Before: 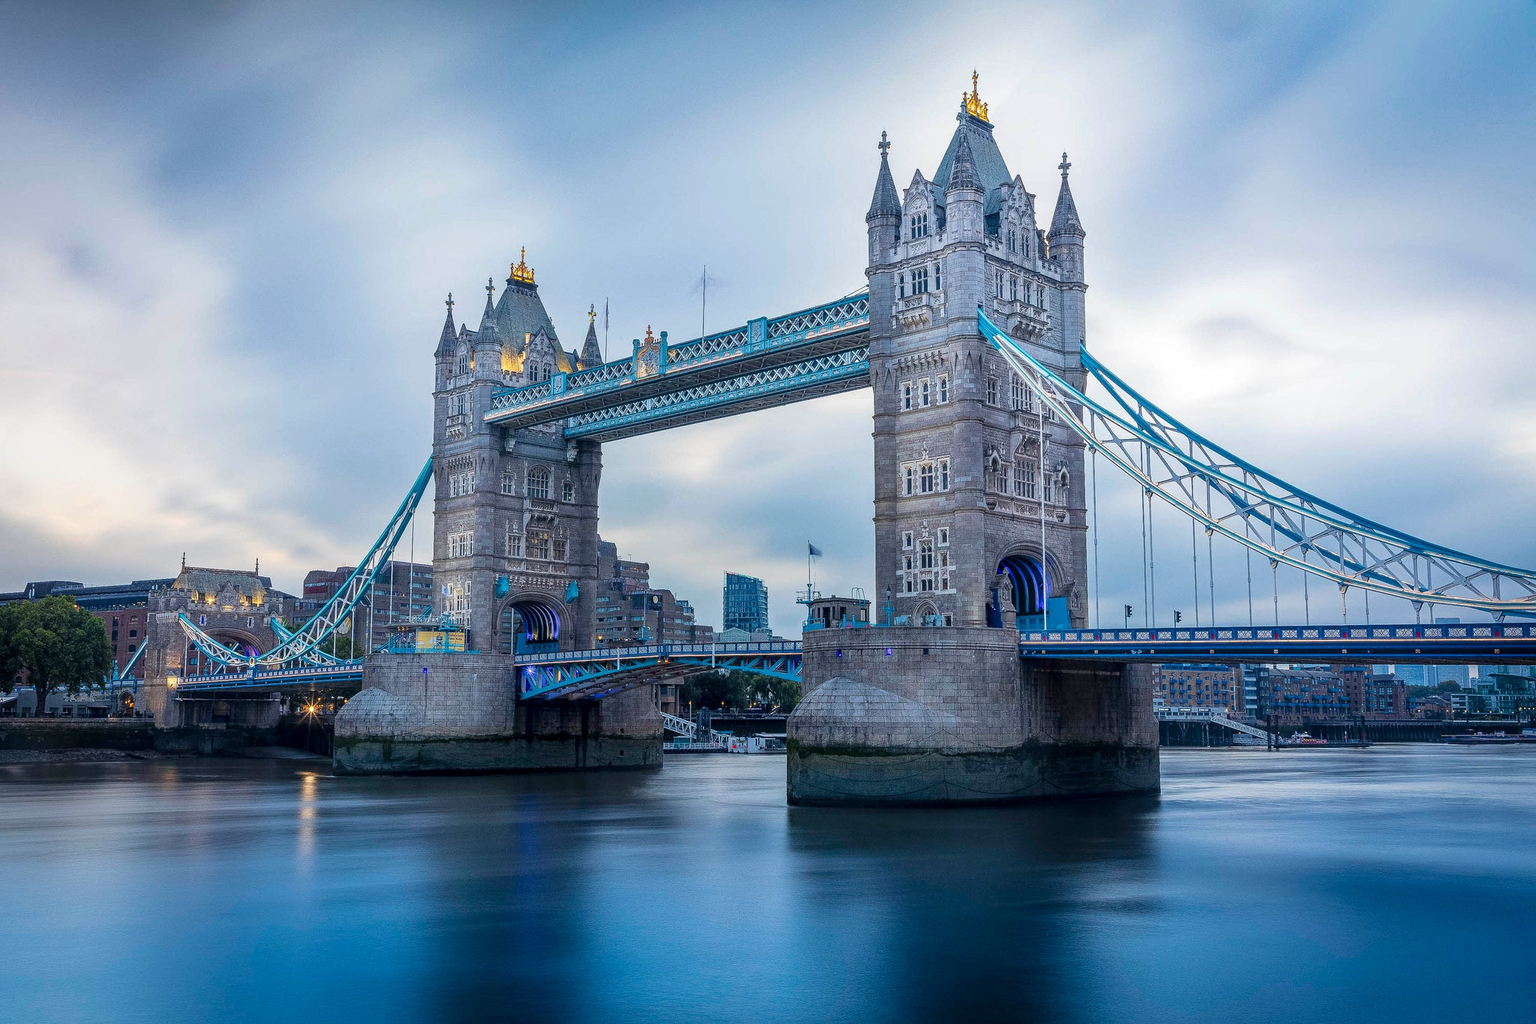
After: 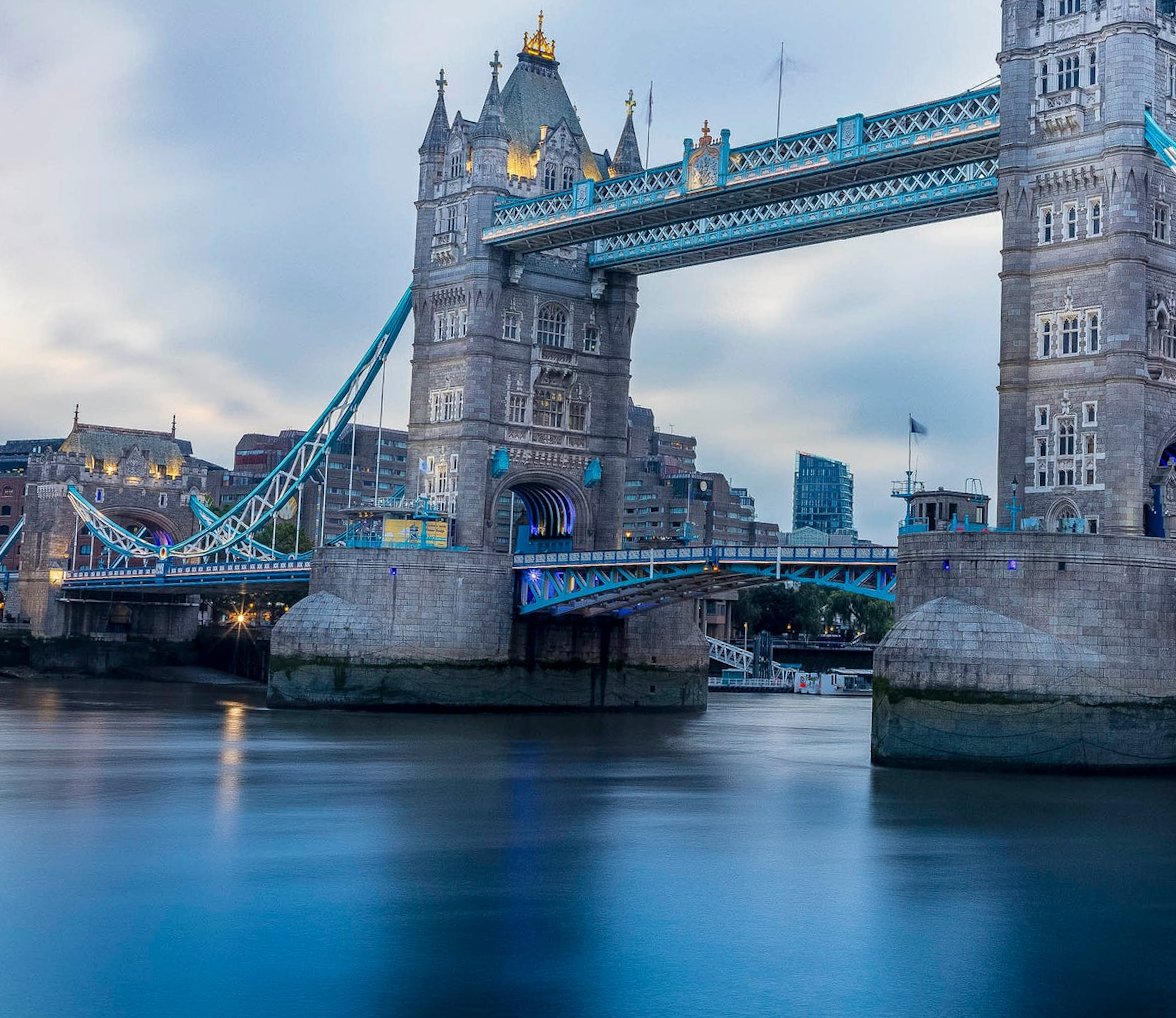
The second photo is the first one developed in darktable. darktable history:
crop: left 8.966%, top 23.852%, right 34.699%, bottom 4.703%
rotate and perspective: rotation 1.72°, automatic cropping off
